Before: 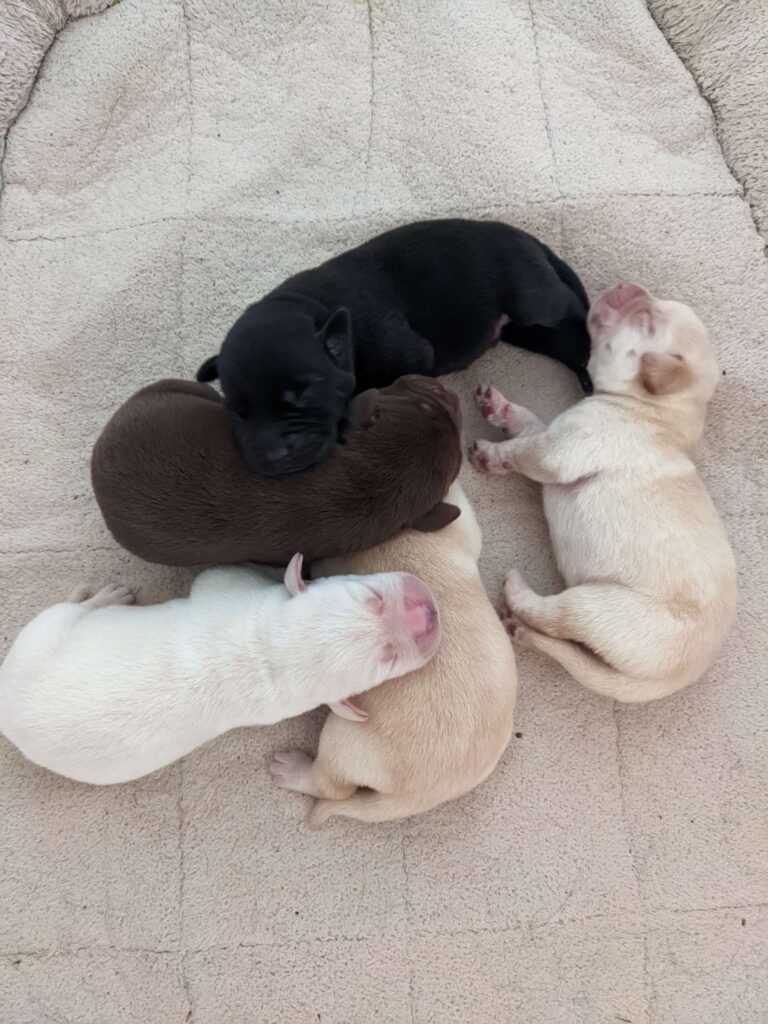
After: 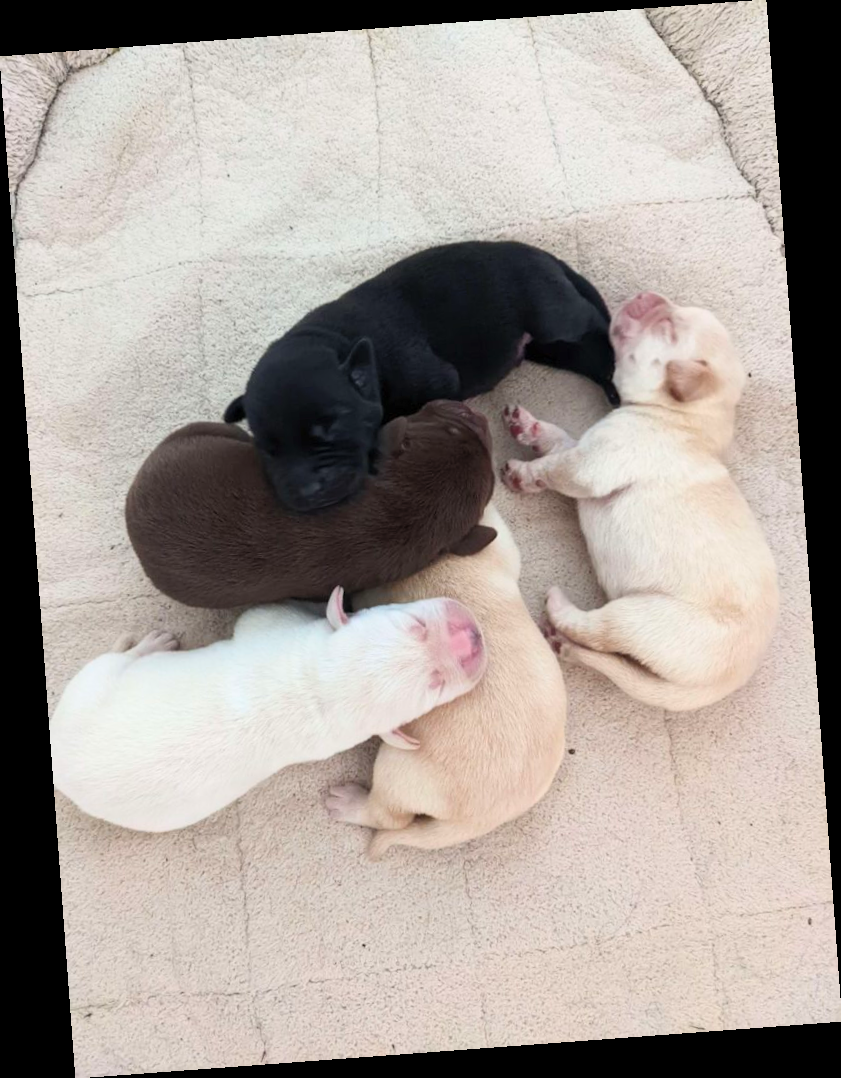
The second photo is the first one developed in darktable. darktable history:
contrast brightness saturation: contrast 0.2, brightness 0.16, saturation 0.22
rotate and perspective: rotation -4.25°, automatic cropping off
